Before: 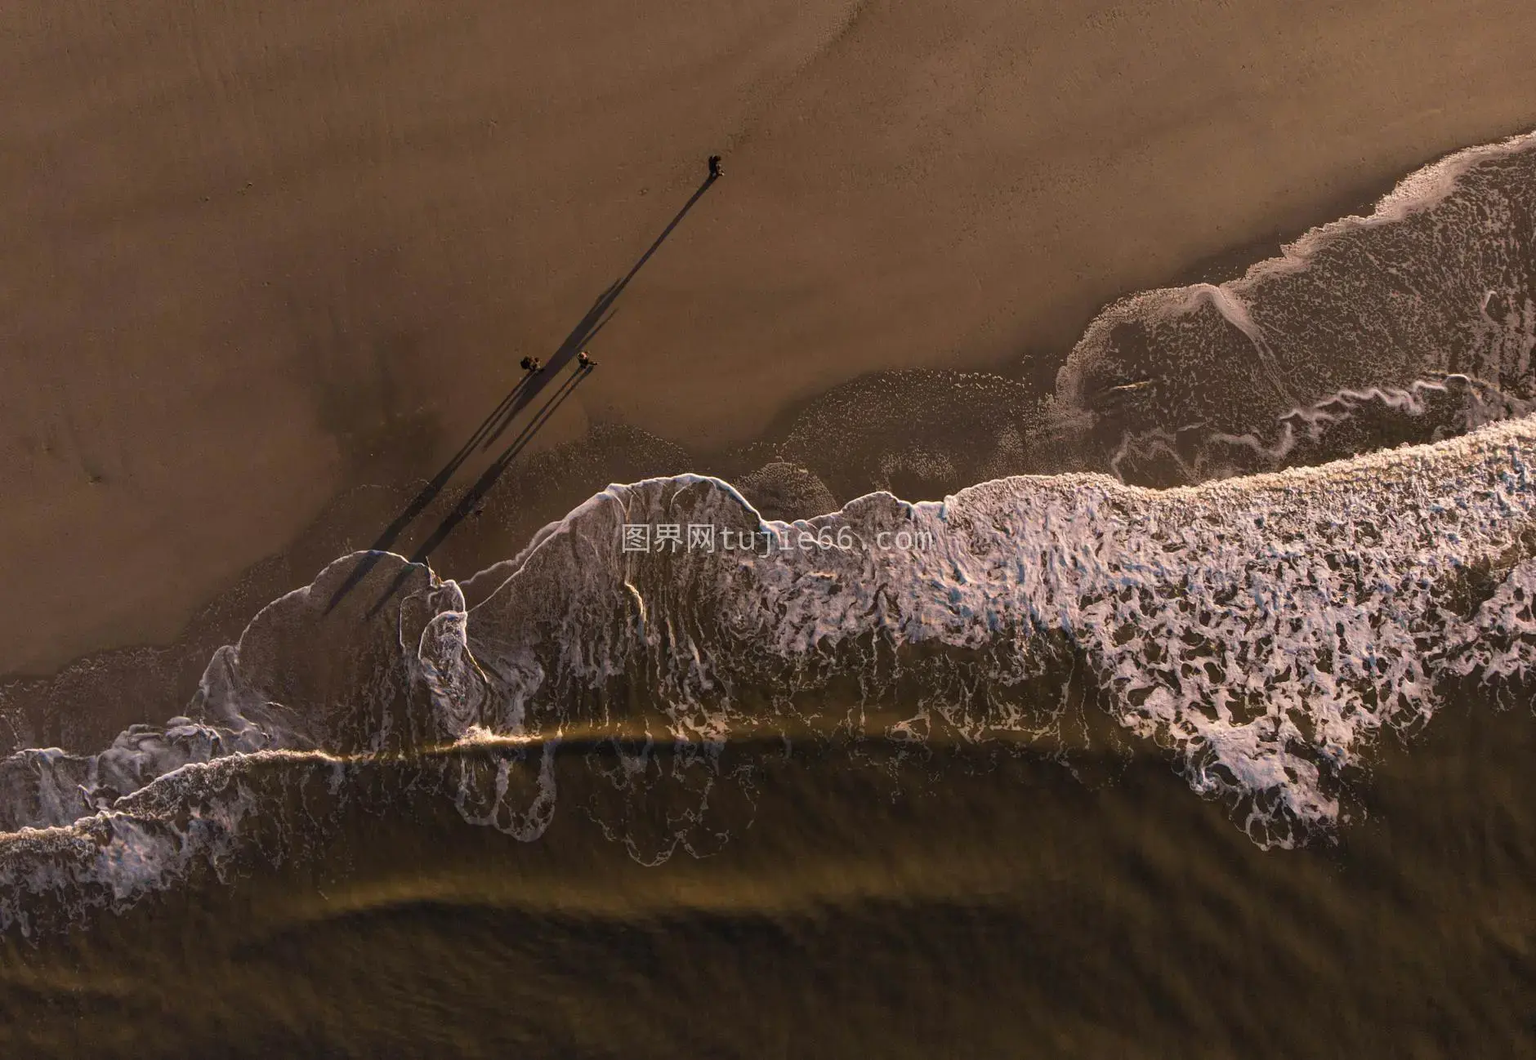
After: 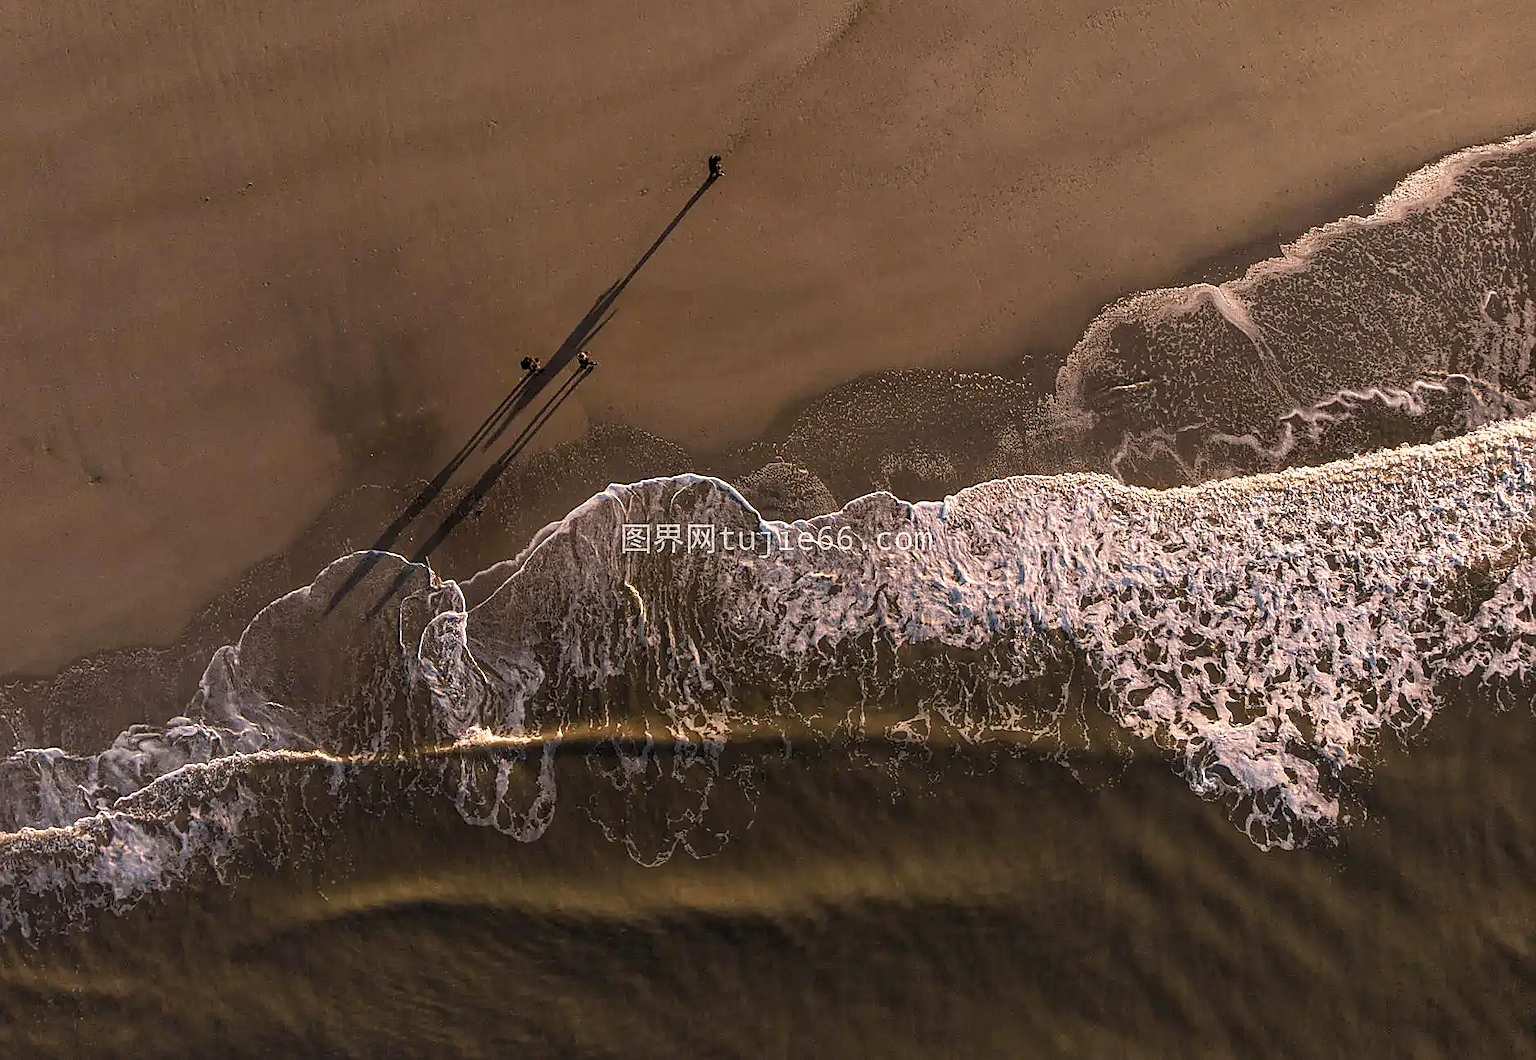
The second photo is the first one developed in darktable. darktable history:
local contrast: on, module defaults
shadows and highlights: shadows 24.77, highlights -47.93, soften with gaussian
exposure: exposure 0.295 EV, compensate exposure bias true, compensate highlight preservation false
sharpen: radius 1.354, amount 1.258, threshold 0.835
